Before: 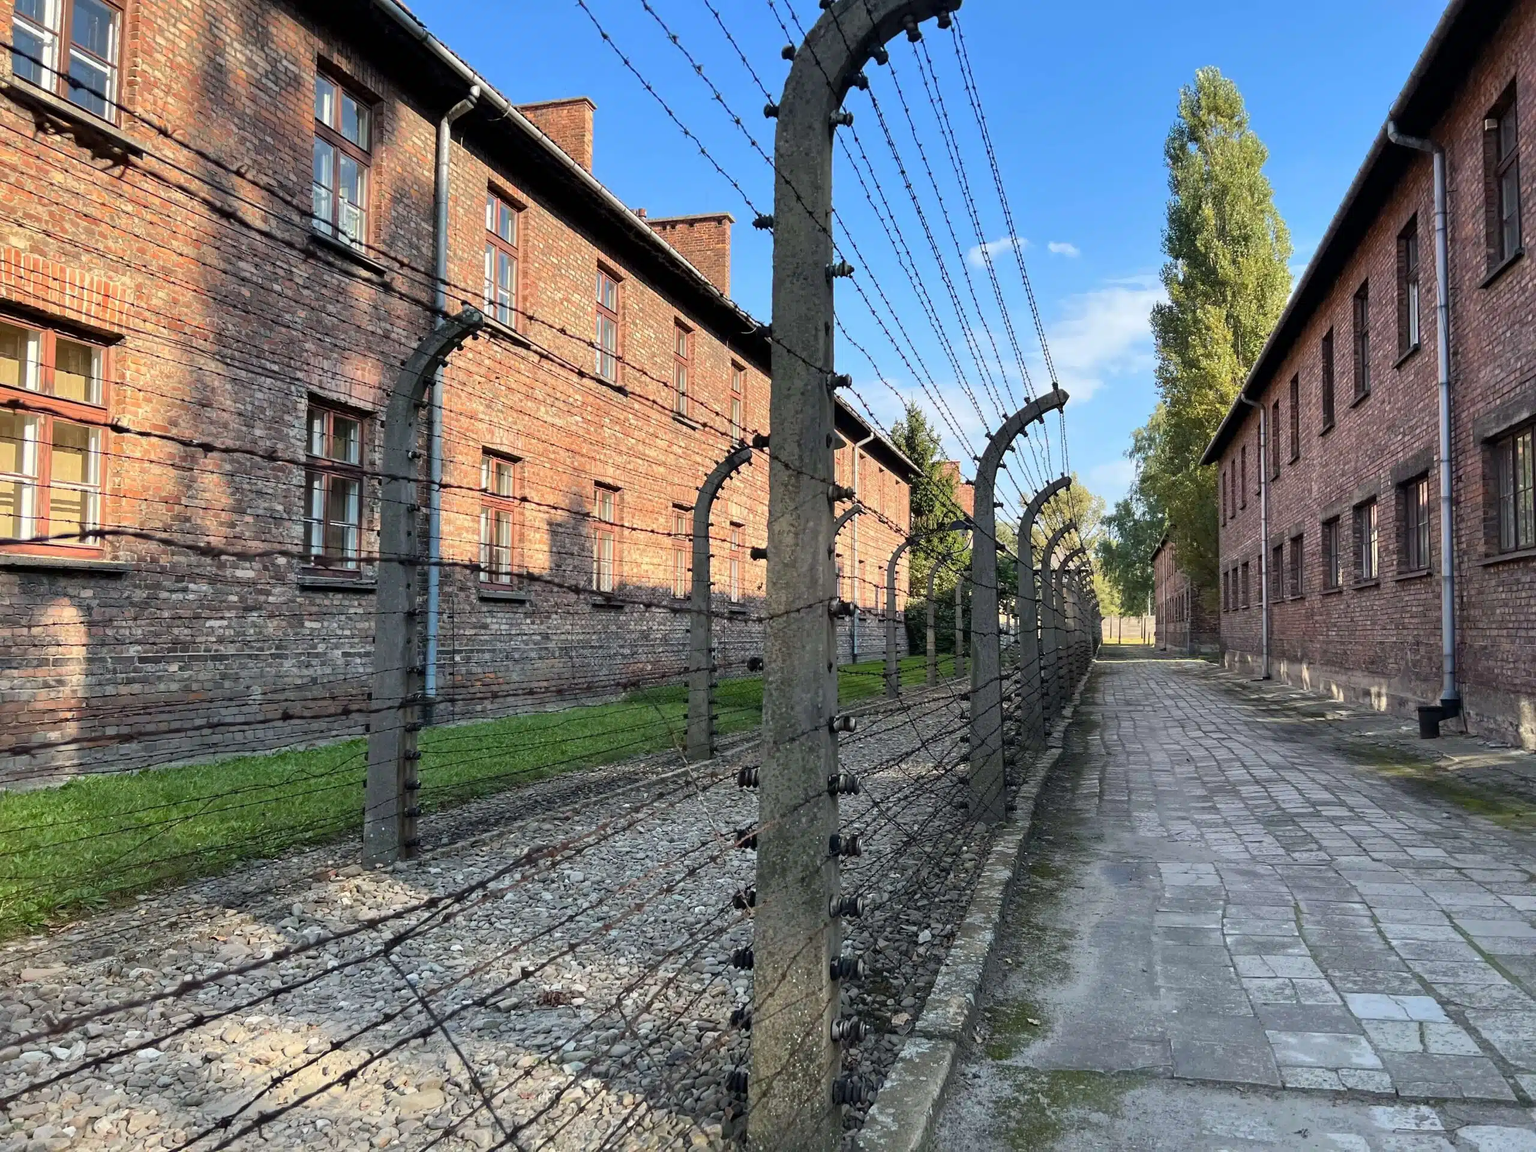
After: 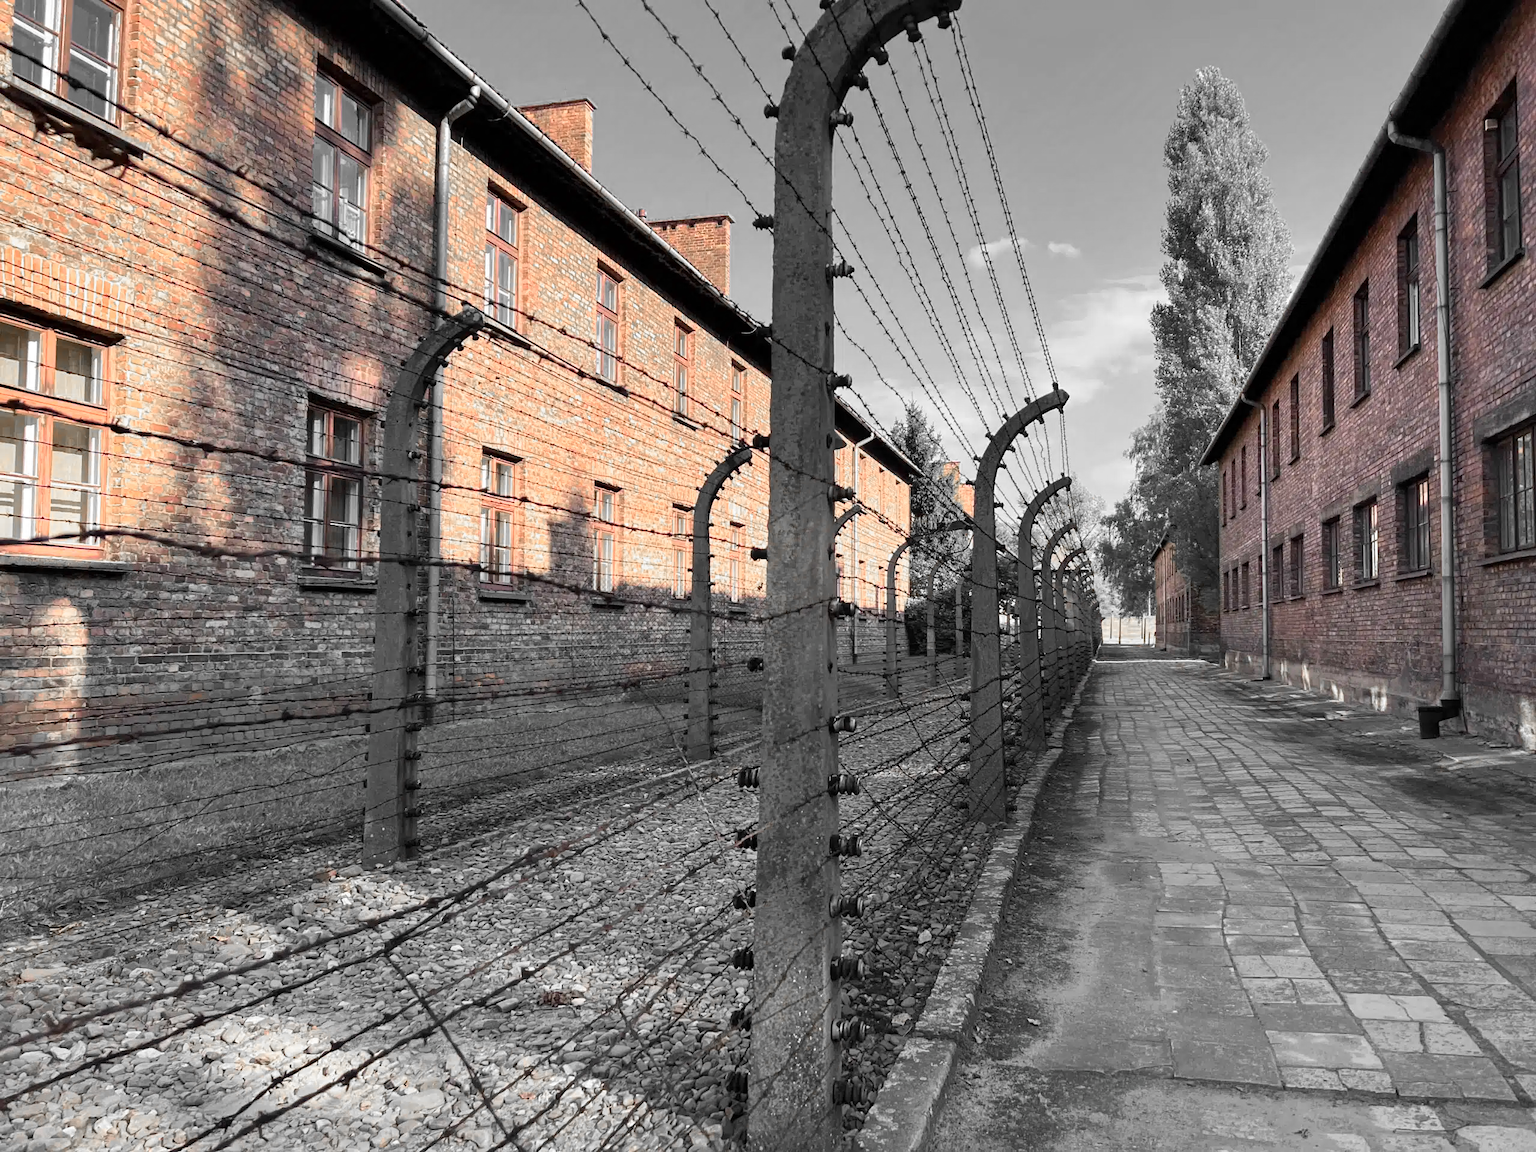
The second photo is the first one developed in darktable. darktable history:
color zones: curves: ch0 [(0, 0.65) (0.096, 0.644) (0.221, 0.539) (0.429, 0.5) (0.571, 0.5) (0.714, 0.5) (0.857, 0.5) (1, 0.65)]; ch1 [(0, 0.5) (0.143, 0.5) (0.257, -0.002) (0.429, 0.04) (0.571, -0.001) (0.714, -0.015) (0.857, 0.024) (1, 0.5)]
